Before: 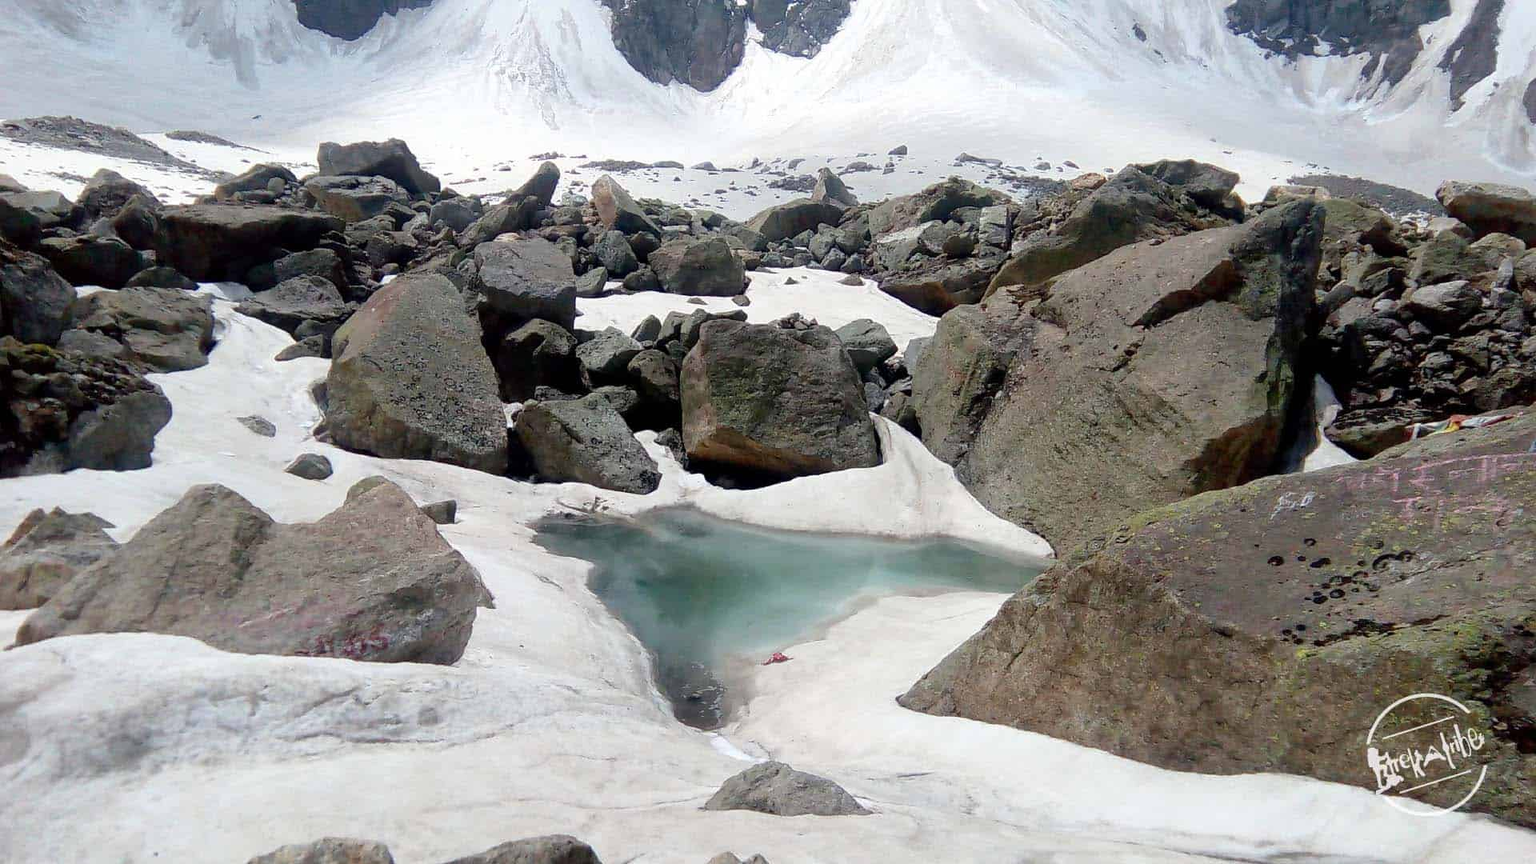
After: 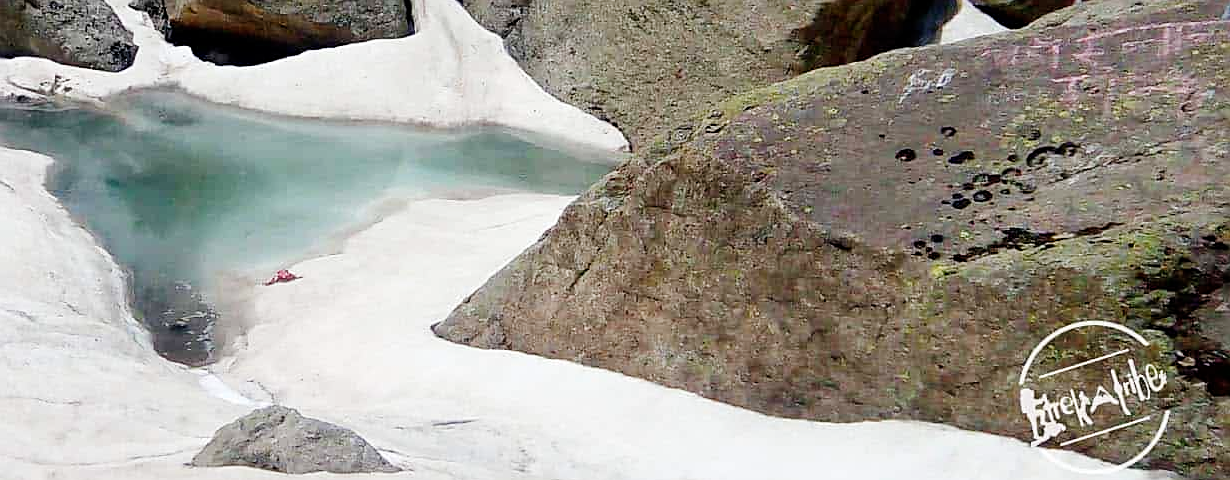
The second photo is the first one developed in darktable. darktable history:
tone curve: curves: ch0 [(0, 0) (0.004, 0.001) (0.133, 0.112) (0.325, 0.362) (0.832, 0.893) (1, 1)], preserve colors none
crop and rotate: left 35.916%, top 50.595%, bottom 4.941%
sharpen: on, module defaults
